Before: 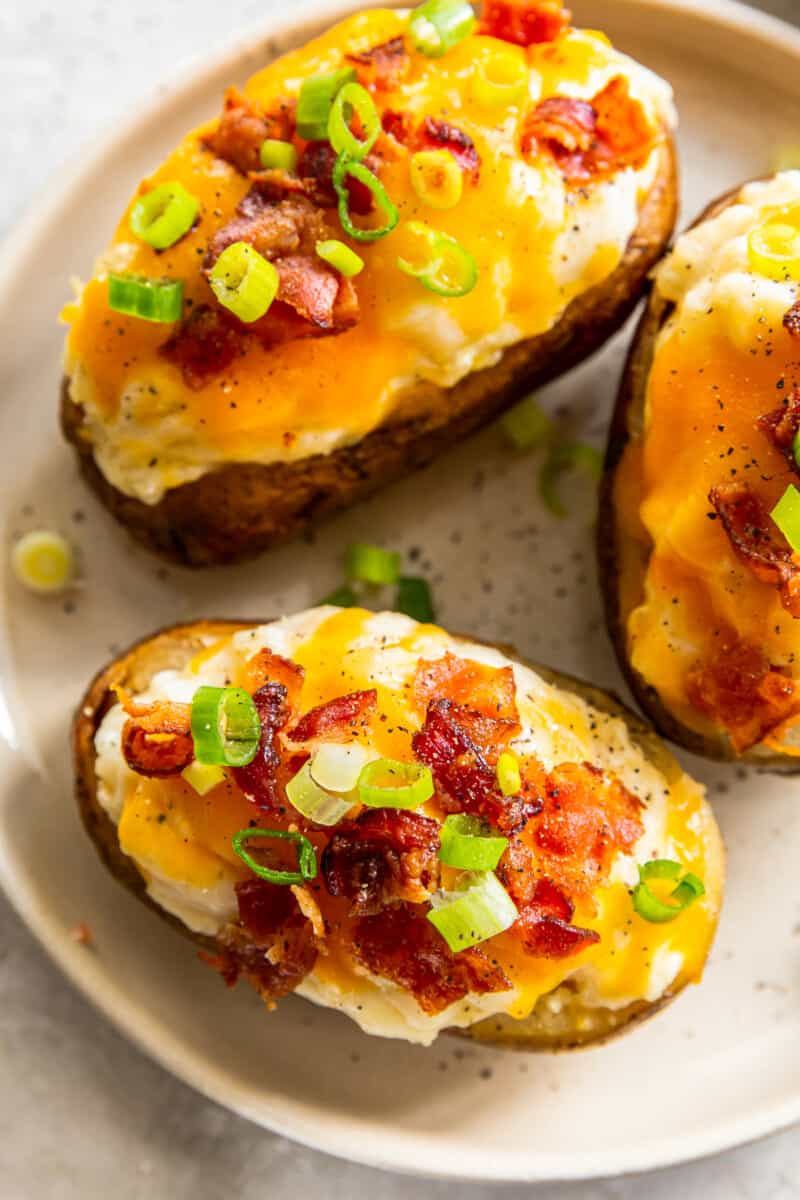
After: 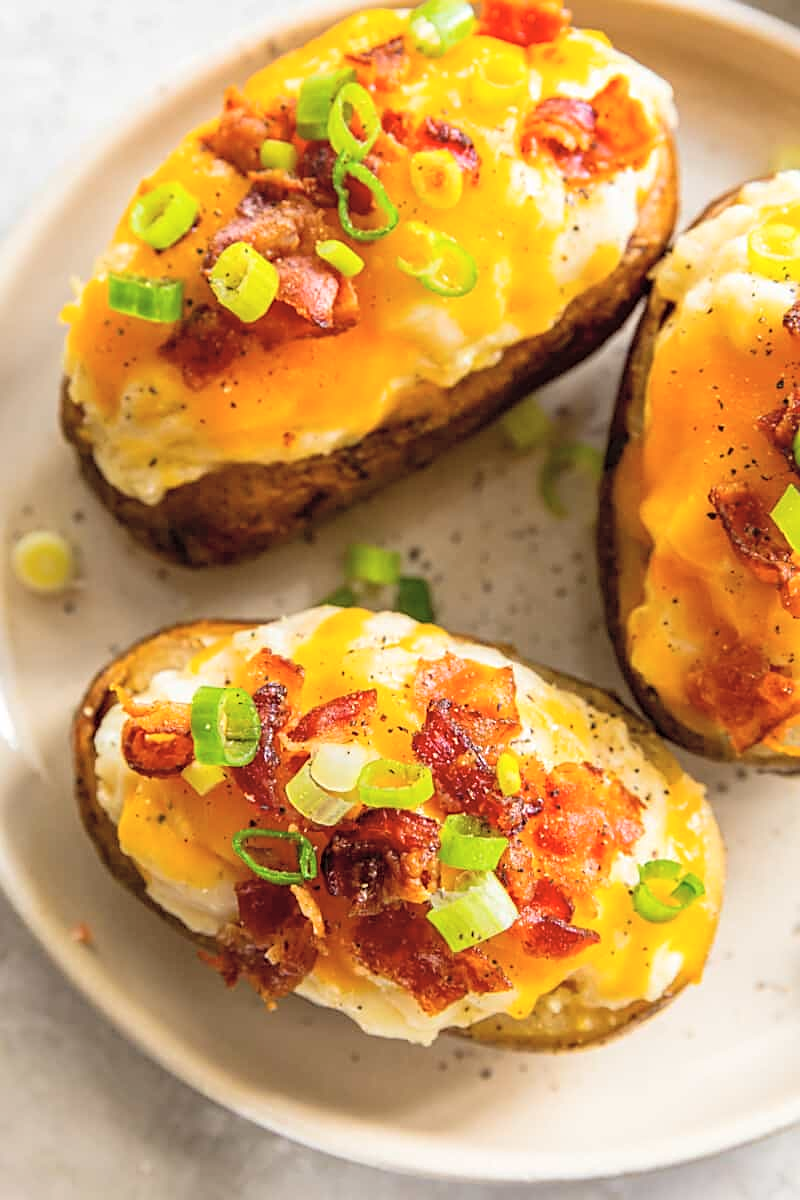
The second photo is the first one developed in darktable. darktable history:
sharpen: on, module defaults
contrast brightness saturation: brightness 0.148
